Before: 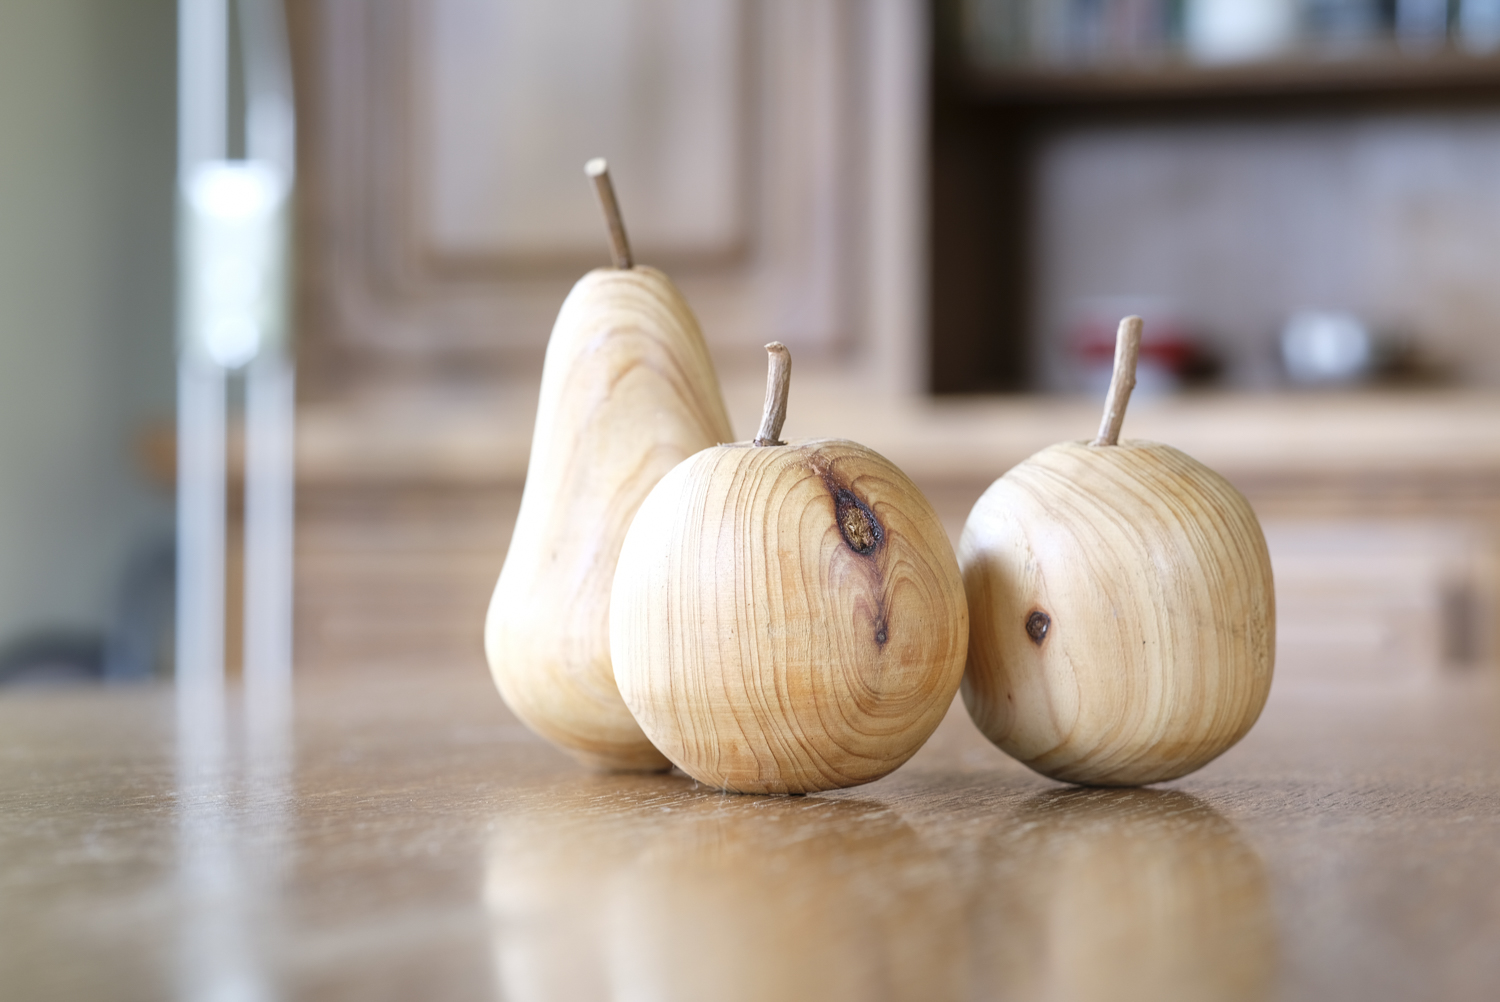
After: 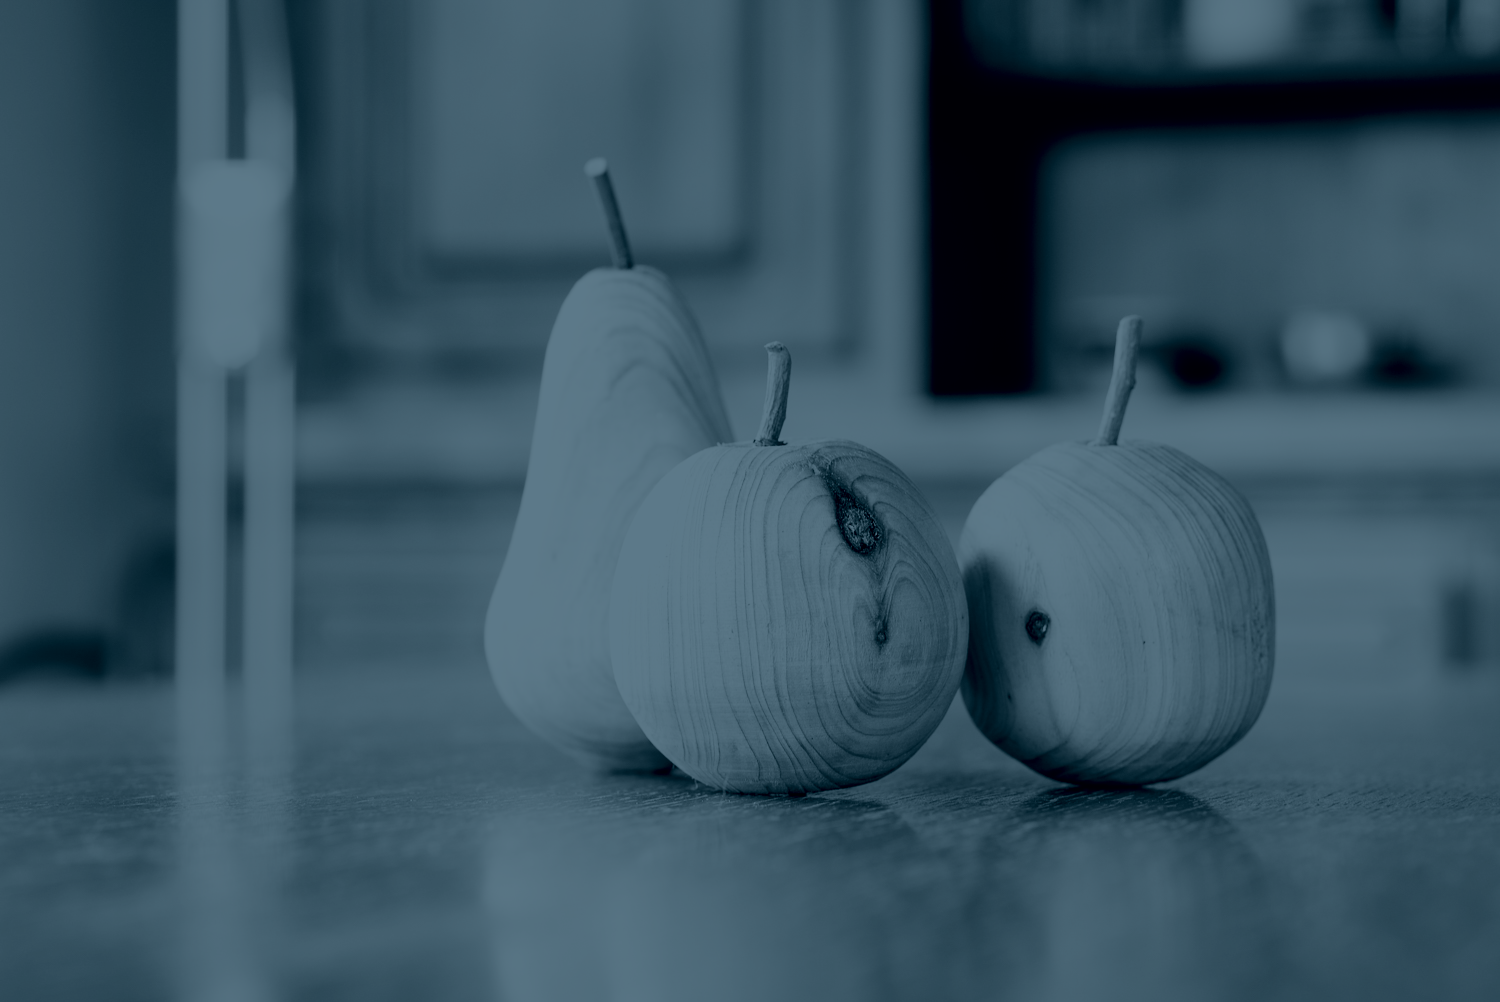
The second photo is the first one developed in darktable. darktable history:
colorize: hue 194.4°, saturation 29%, source mix 61.75%, lightness 3.98%, version 1
sigmoid: contrast 1.8, skew -0.2, preserve hue 0%, red attenuation 0.1, red rotation 0.035, green attenuation 0.1, green rotation -0.017, blue attenuation 0.15, blue rotation -0.052, base primaries Rec2020
